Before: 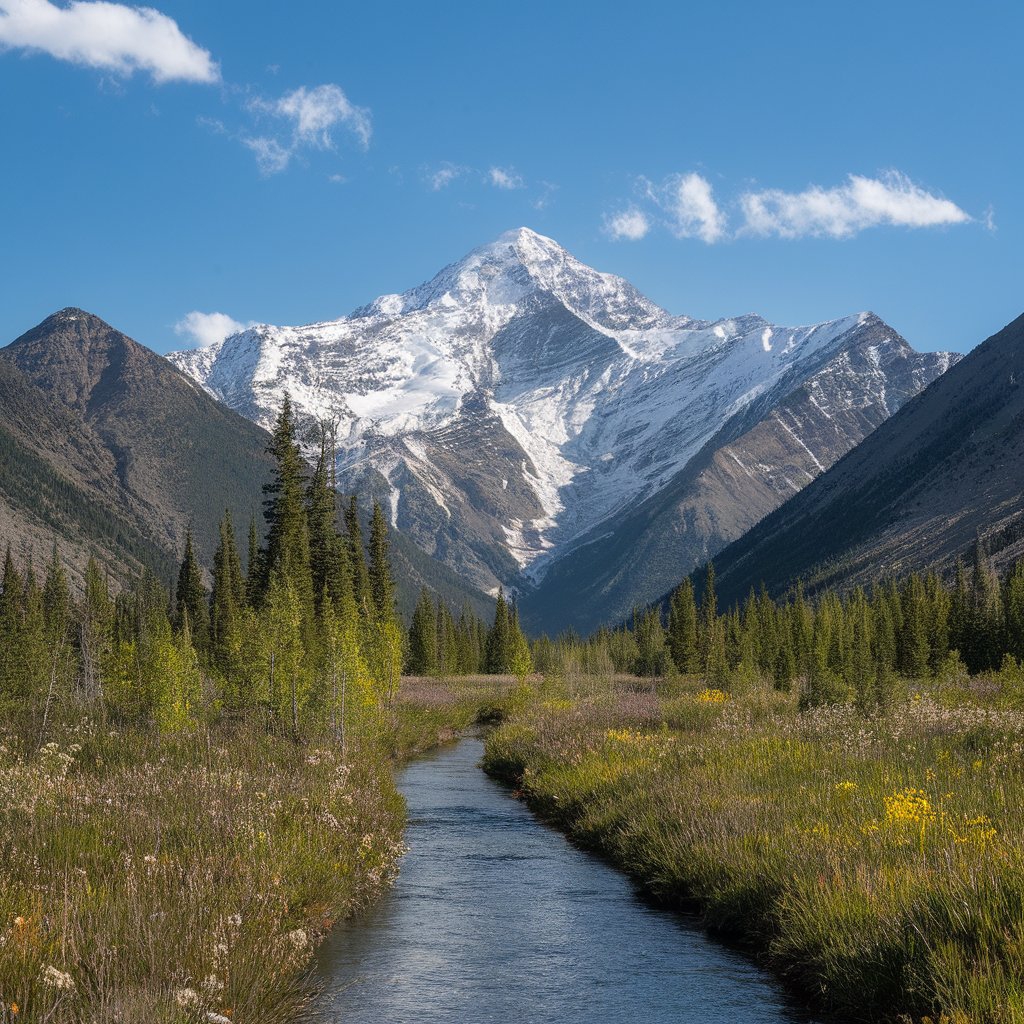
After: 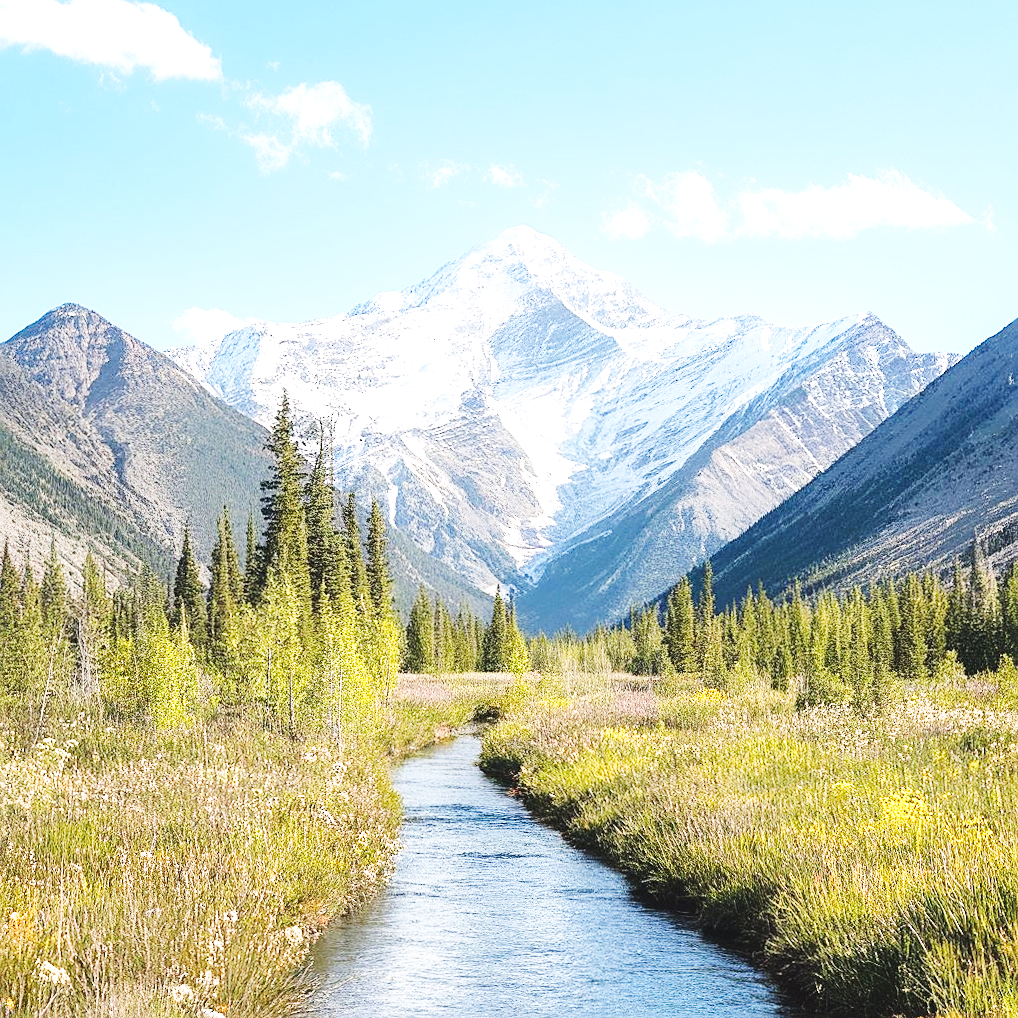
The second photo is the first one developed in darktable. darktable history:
base curve: curves: ch0 [(0, 0.003) (0.001, 0.002) (0.006, 0.004) (0.02, 0.022) (0.048, 0.086) (0.094, 0.234) (0.162, 0.431) (0.258, 0.629) (0.385, 0.8) (0.548, 0.918) (0.751, 0.988) (1, 1)], preserve colors none
sharpen: on, module defaults
exposure: black level correction -0.005, exposure 1.005 EV, compensate highlight preservation false
crop and rotate: angle -0.319°
